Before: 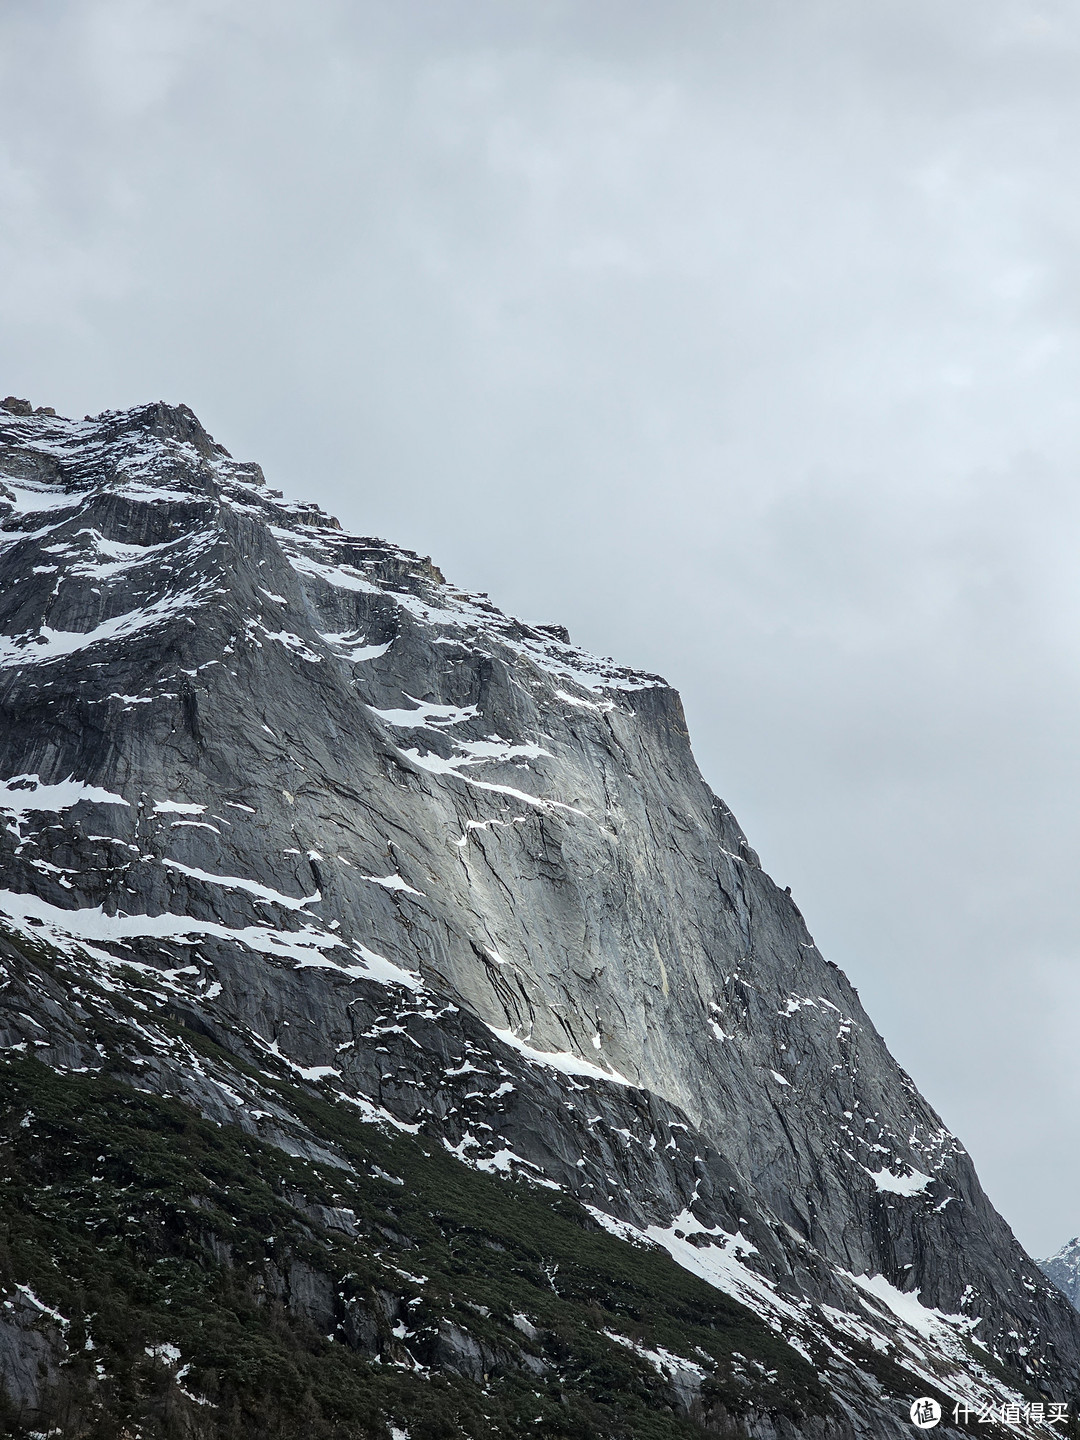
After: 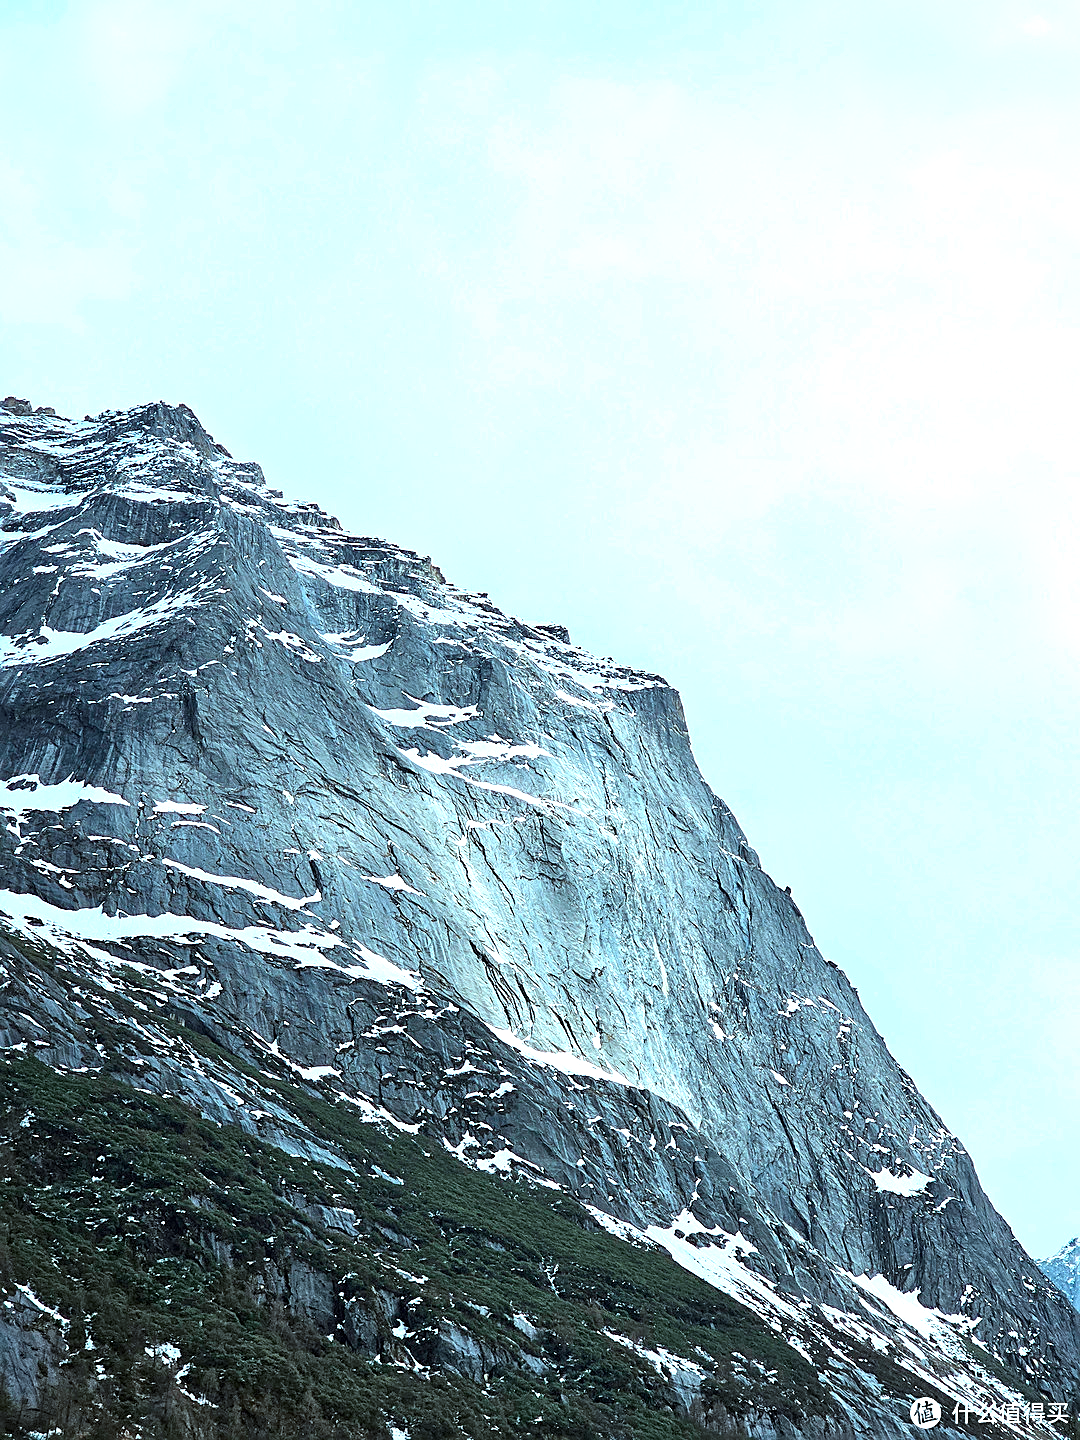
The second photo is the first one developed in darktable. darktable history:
sharpen: on, module defaults
haze removal: compatibility mode true, adaptive false
exposure: black level correction 0, exposure 1.2 EV, compensate highlight preservation false
color correction: highlights a* -12.04, highlights b* -14.87
